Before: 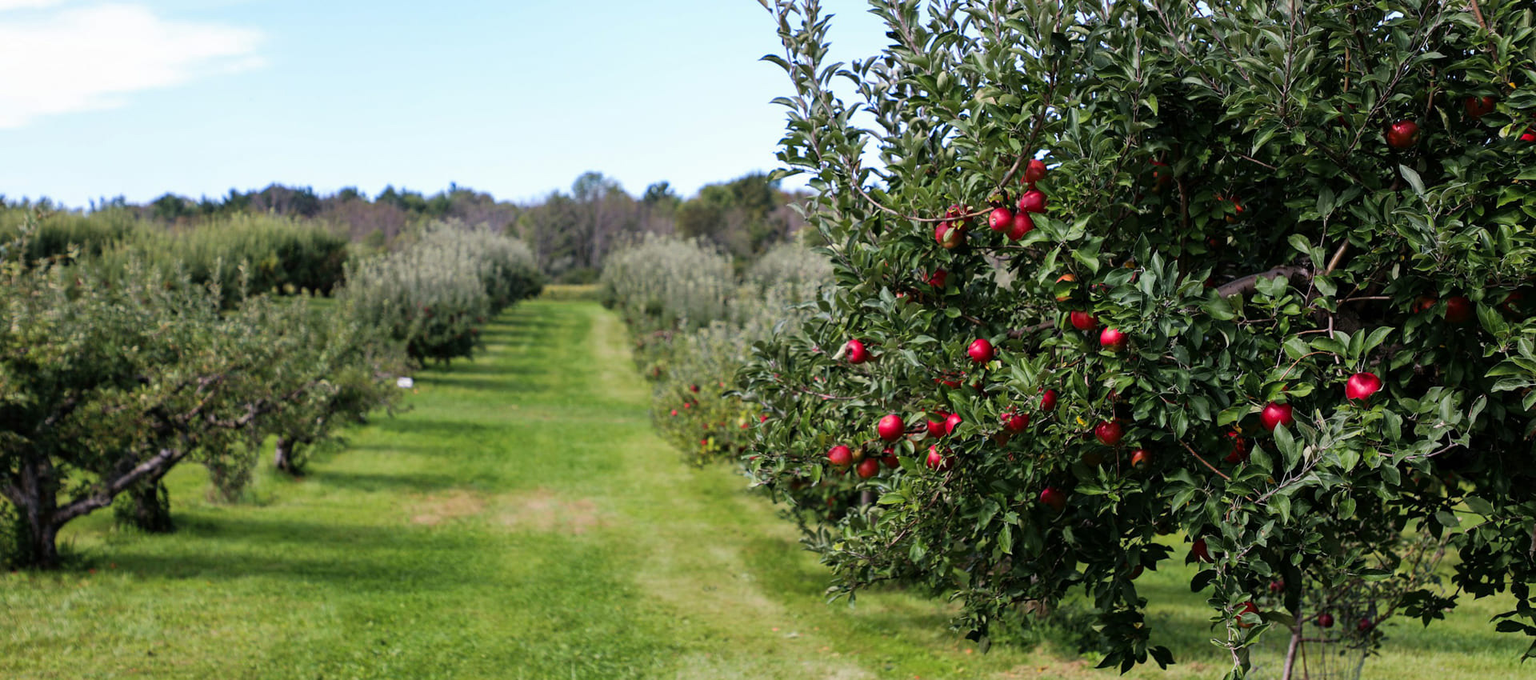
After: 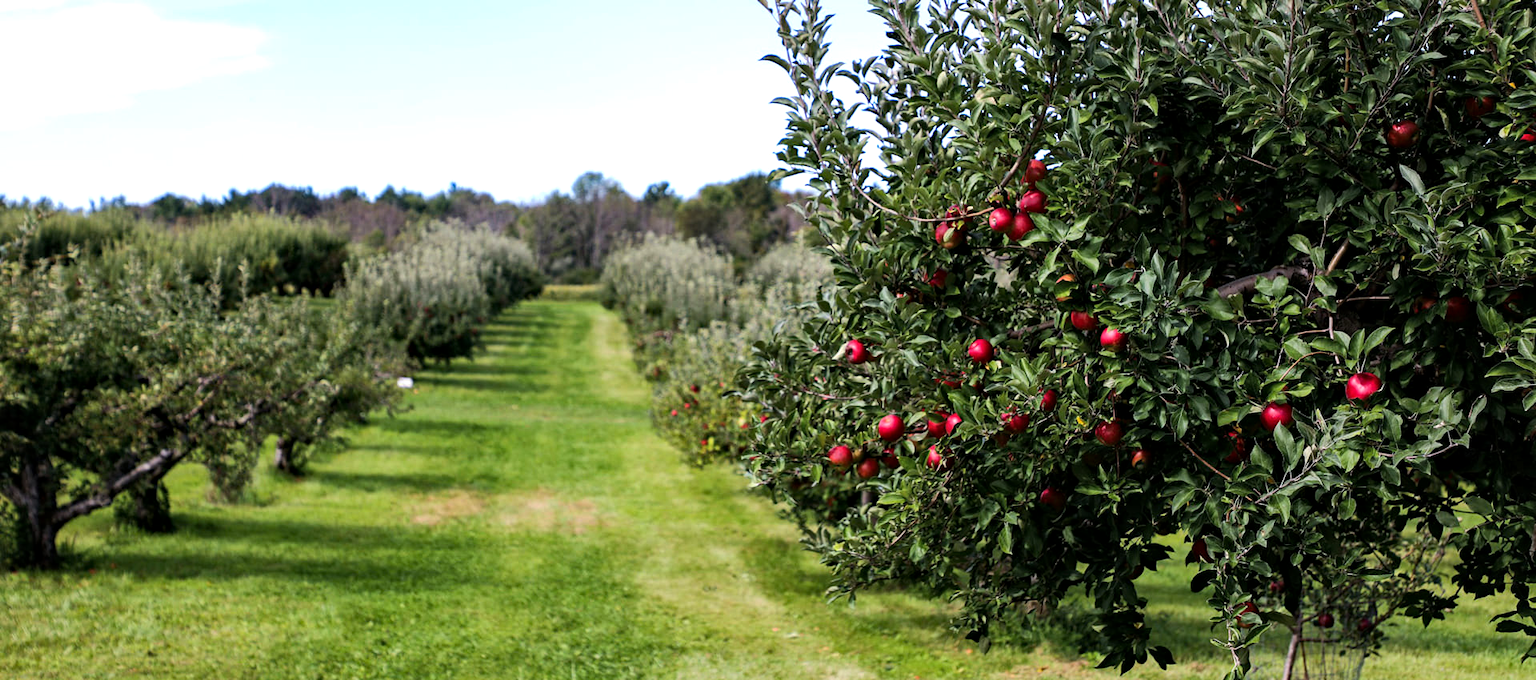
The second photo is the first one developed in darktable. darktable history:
local contrast: mode bilateral grid, contrast 20, coarseness 50, detail 120%, midtone range 0.2
tone equalizer: -8 EV -0.451 EV, -7 EV -0.382 EV, -6 EV -0.297 EV, -5 EV -0.199 EV, -3 EV 0.238 EV, -2 EV 0.31 EV, -1 EV 0.383 EV, +0 EV 0.424 EV, edges refinement/feathering 500, mask exposure compensation -1.57 EV, preserve details no
haze removal: compatibility mode true, adaptive false
